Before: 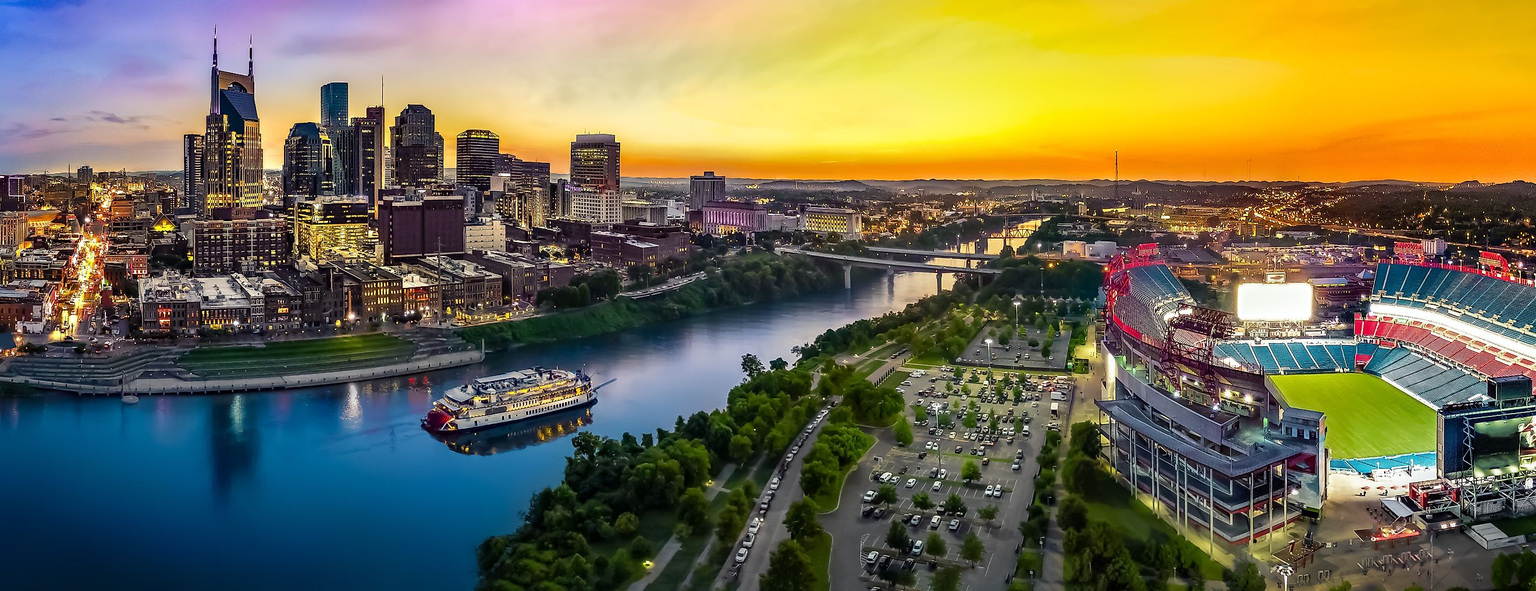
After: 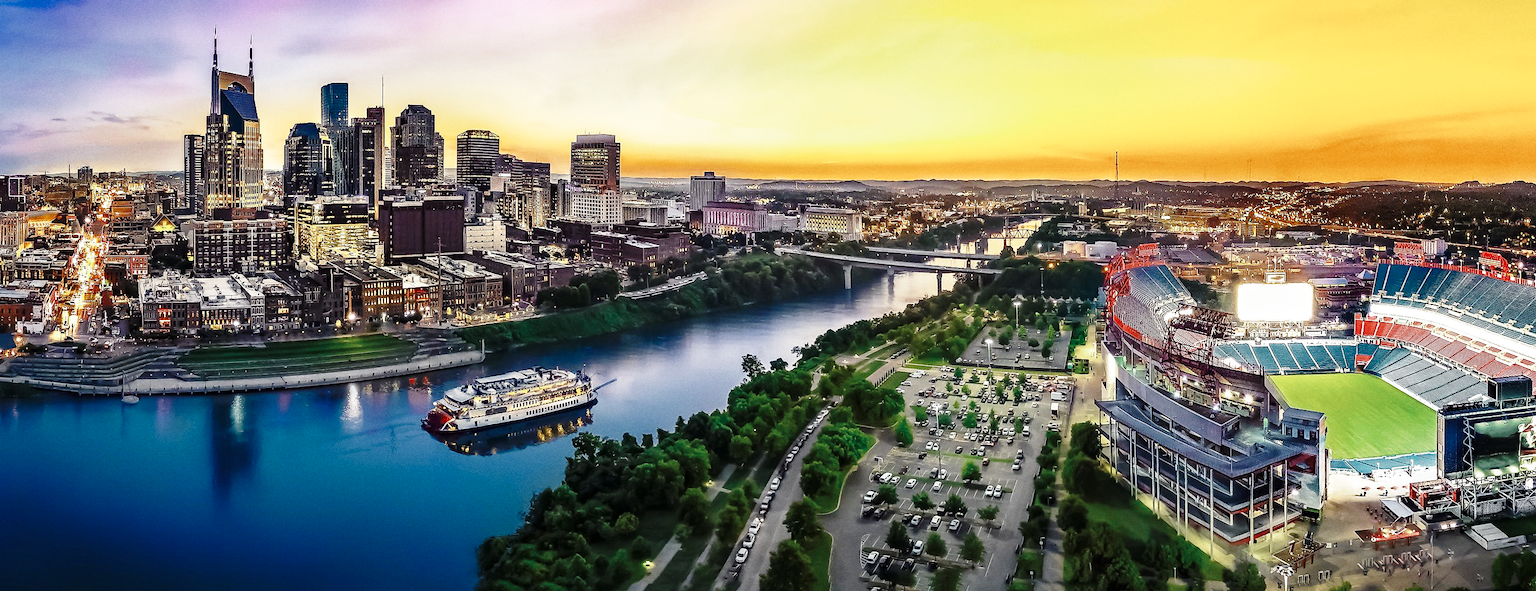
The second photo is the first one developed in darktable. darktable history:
tone equalizer: on, module defaults
grain: coarseness 0.09 ISO
base curve: curves: ch0 [(0, 0) (0.028, 0.03) (0.121, 0.232) (0.46, 0.748) (0.859, 0.968) (1, 1)], preserve colors none
color zones: curves: ch0 [(0, 0.5) (0.125, 0.4) (0.25, 0.5) (0.375, 0.4) (0.5, 0.4) (0.625, 0.35) (0.75, 0.35) (0.875, 0.5)]; ch1 [(0, 0.35) (0.125, 0.45) (0.25, 0.35) (0.375, 0.35) (0.5, 0.35) (0.625, 0.35) (0.75, 0.45) (0.875, 0.35)]; ch2 [(0, 0.6) (0.125, 0.5) (0.25, 0.5) (0.375, 0.6) (0.5, 0.6) (0.625, 0.5) (0.75, 0.5) (0.875, 0.5)]
